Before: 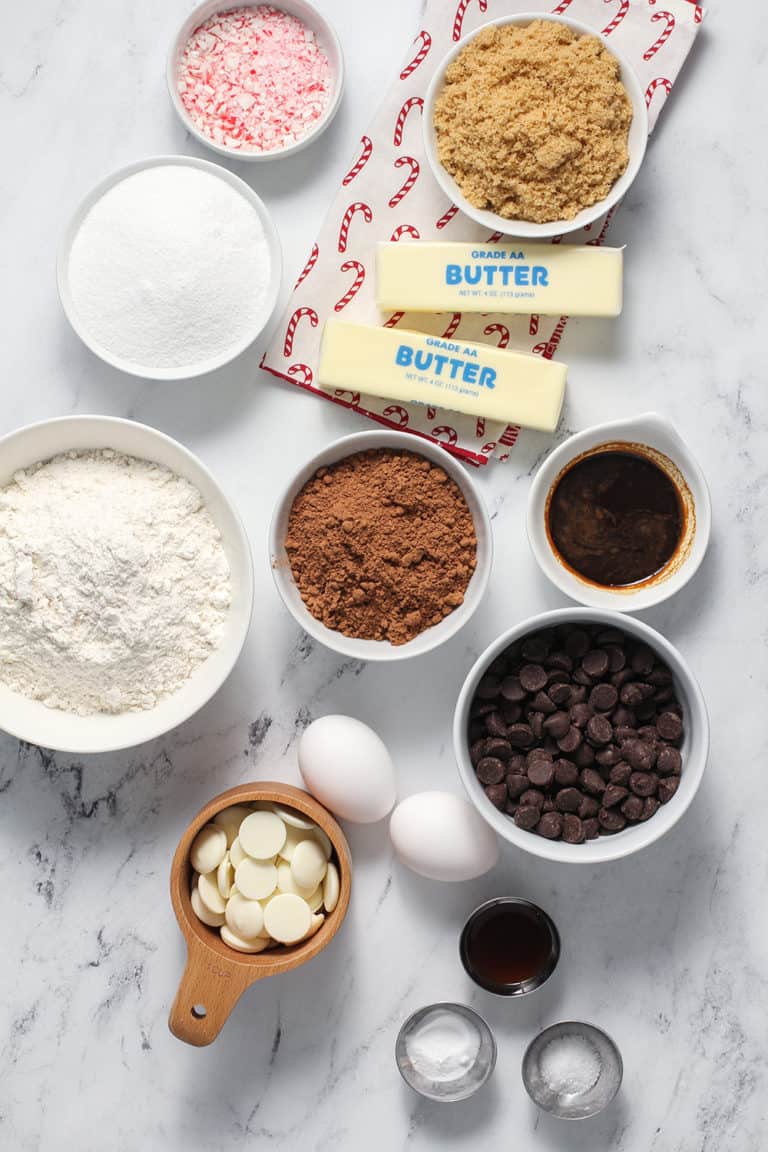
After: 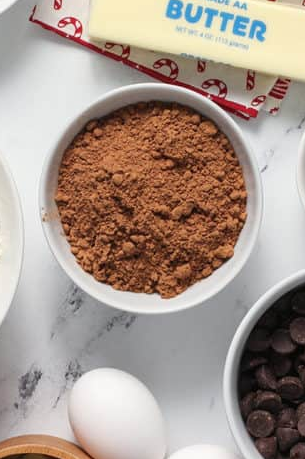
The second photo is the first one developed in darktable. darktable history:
crop: left 30.043%, top 30.142%, right 30.19%, bottom 29.928%
